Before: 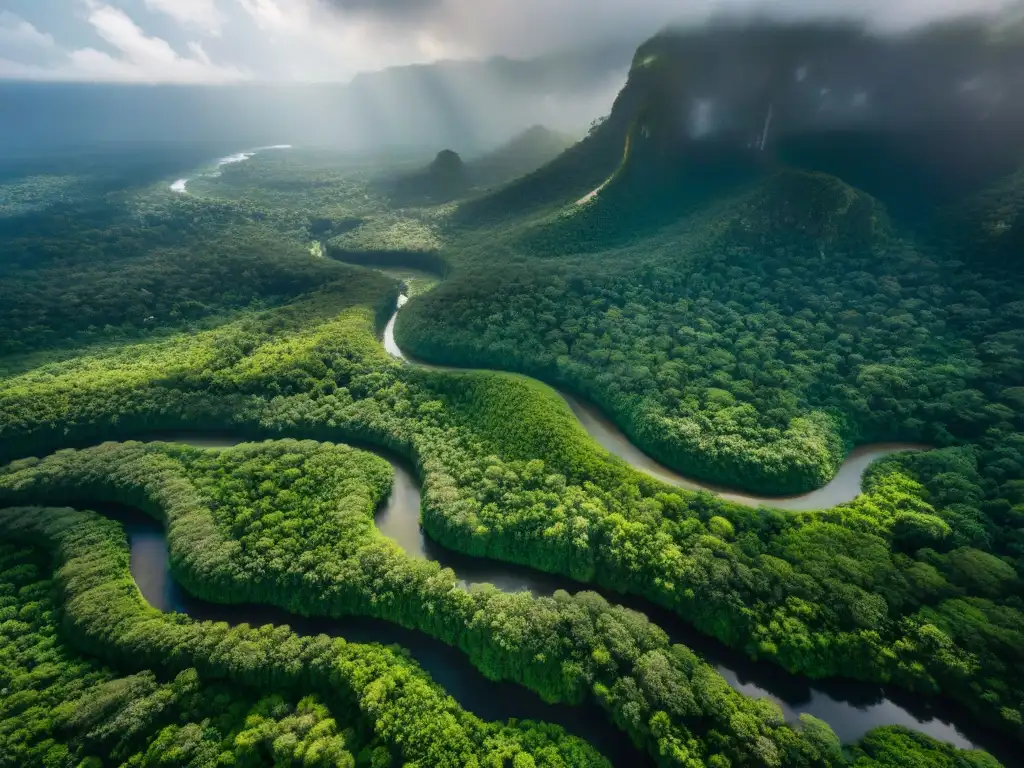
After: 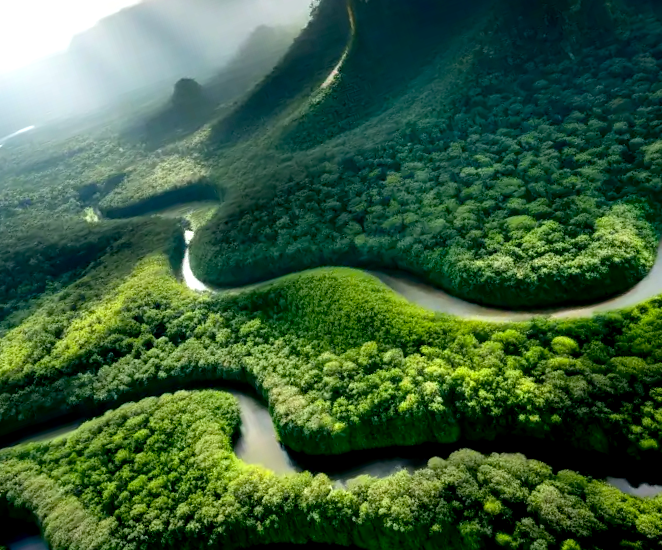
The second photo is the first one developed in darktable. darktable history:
exposure: black level correction 0.017, exposure -0.01 EV, compensate highlight preservation false
crop and rotate: angle 19.06°, left 6.872%, right 3.871%, bottom 1.098%
tone equalizer: -8 EV -0.763 EV, -7 EV -0.706 EV, -6 EV -0.575 EV, -5 EV -0.361 EV, -3 EV 0.404 EV, -2 EV 0.6 EV, -1 EV 0.696 EV, +0 EV 0.72 EV, mask exposure compensation -0.495 EV
